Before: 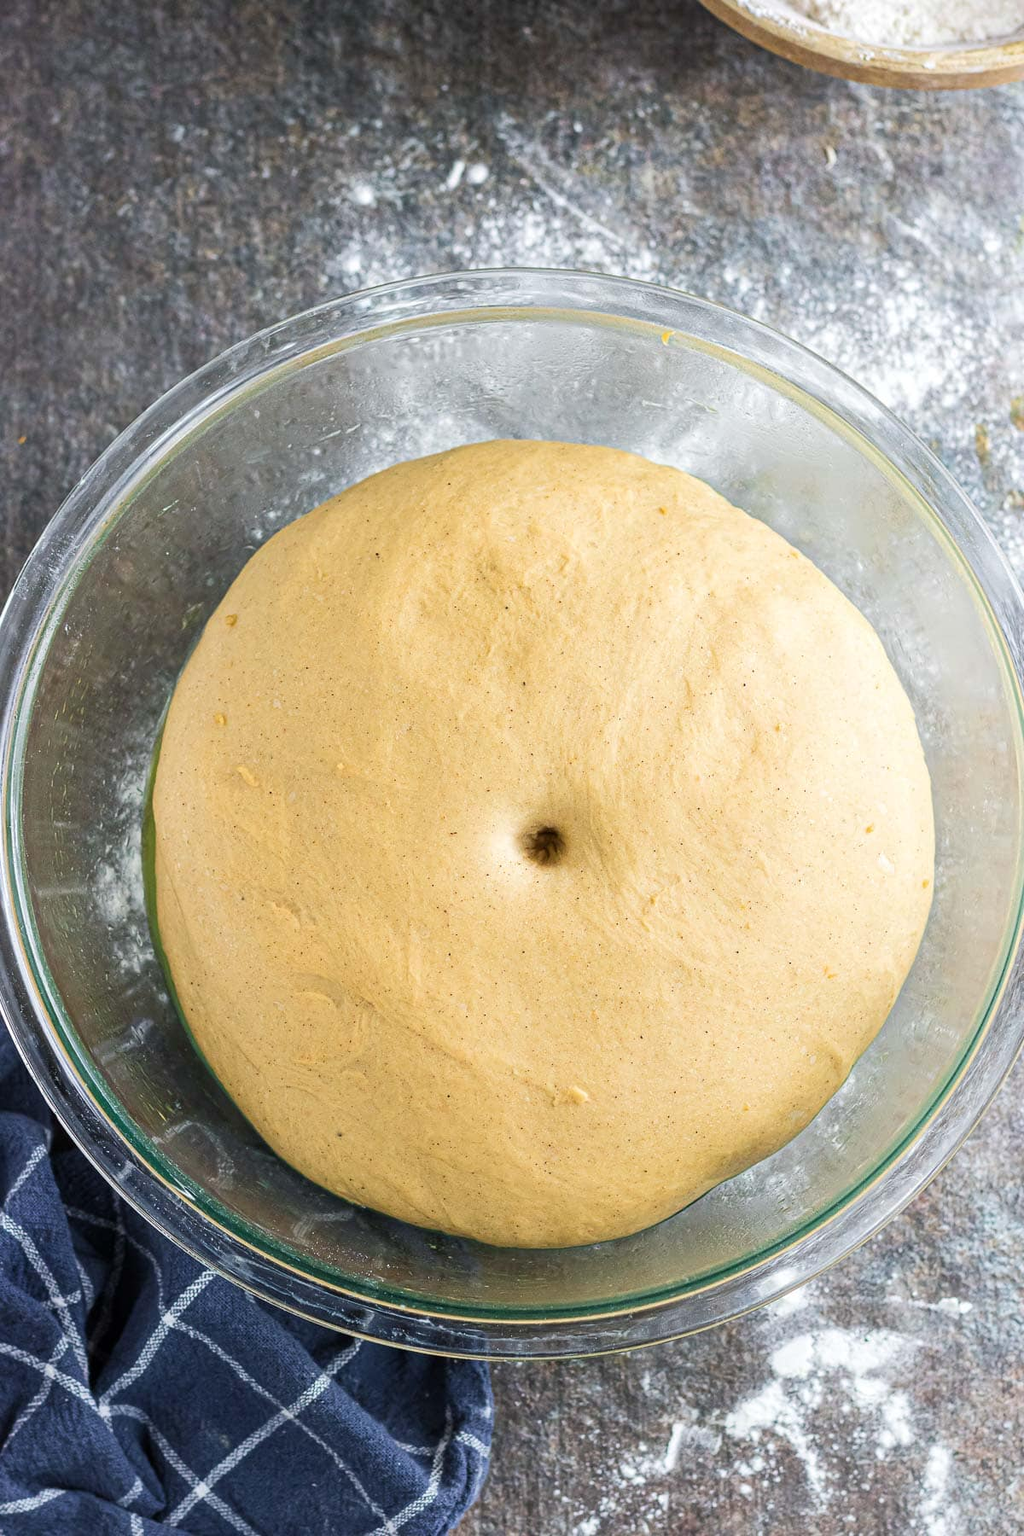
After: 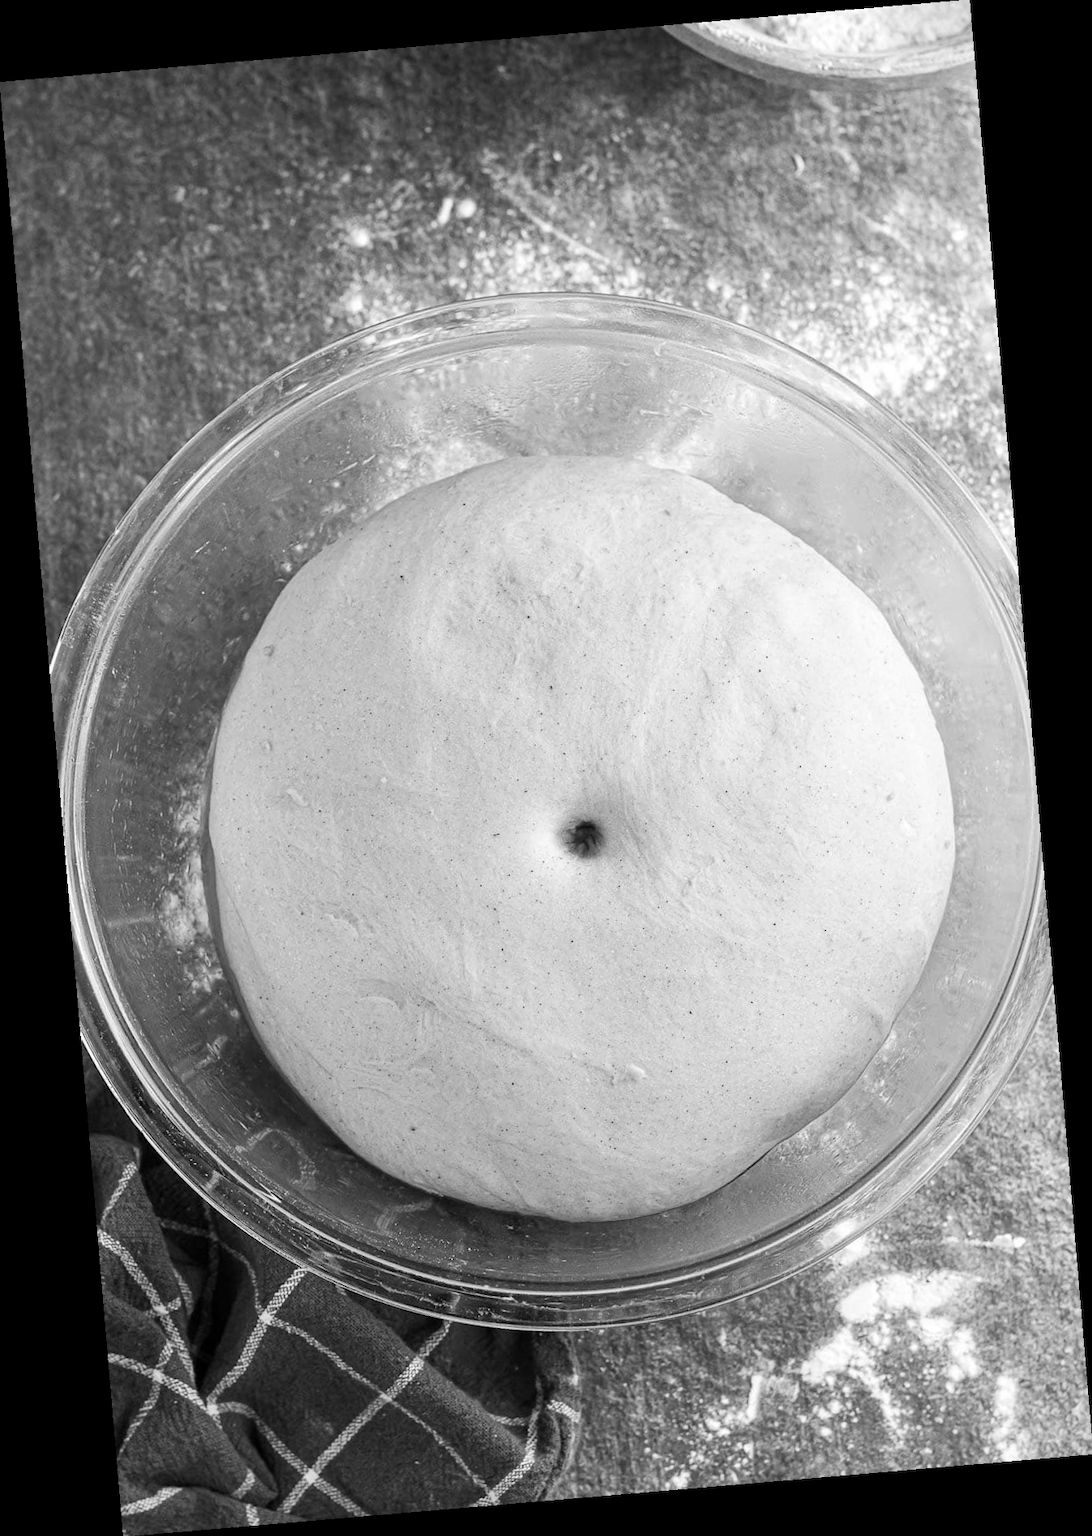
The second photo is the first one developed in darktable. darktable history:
rotate and perspective: rotation -4.86°, automatic cropping off
contrast brightness saturation: saturation -1
